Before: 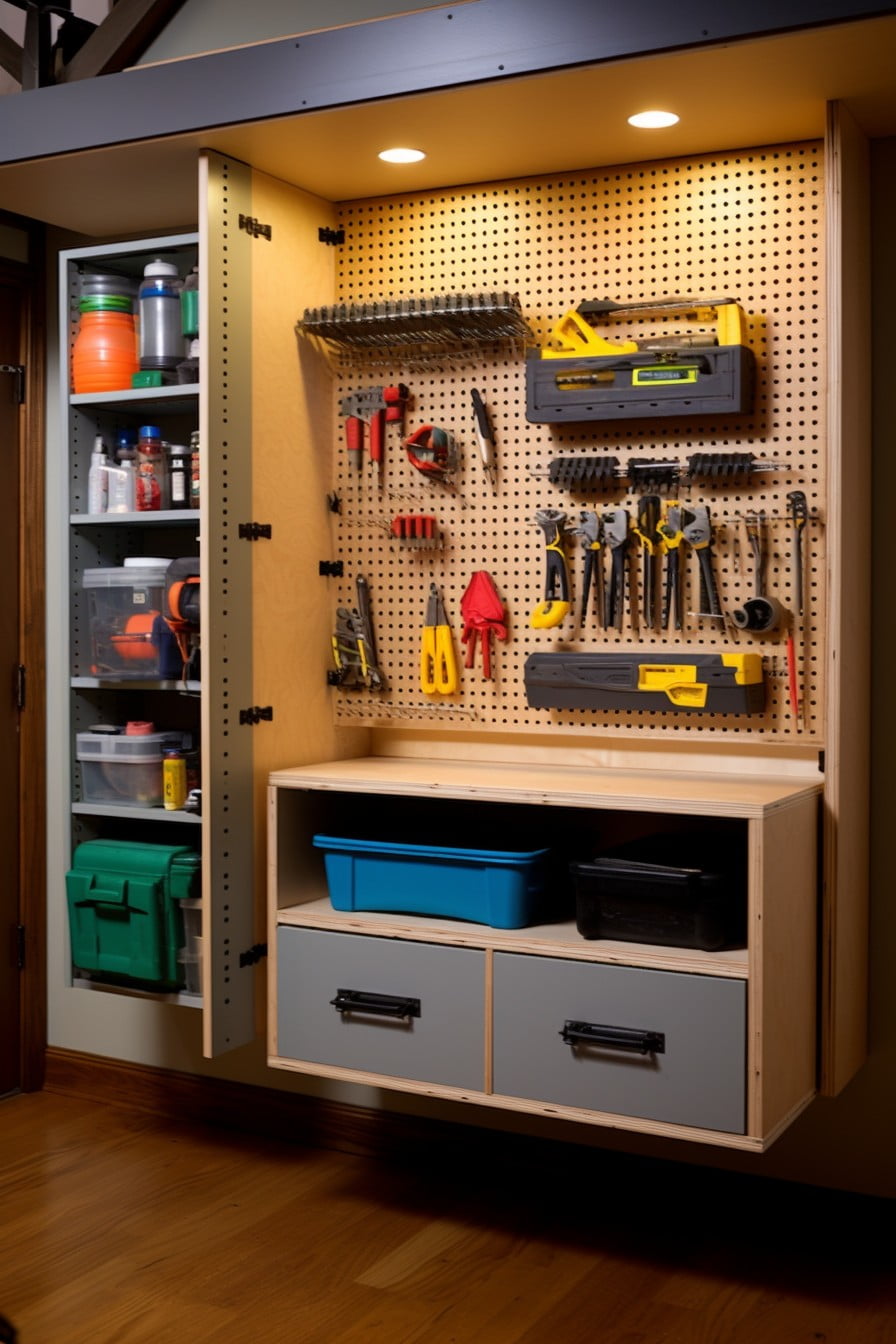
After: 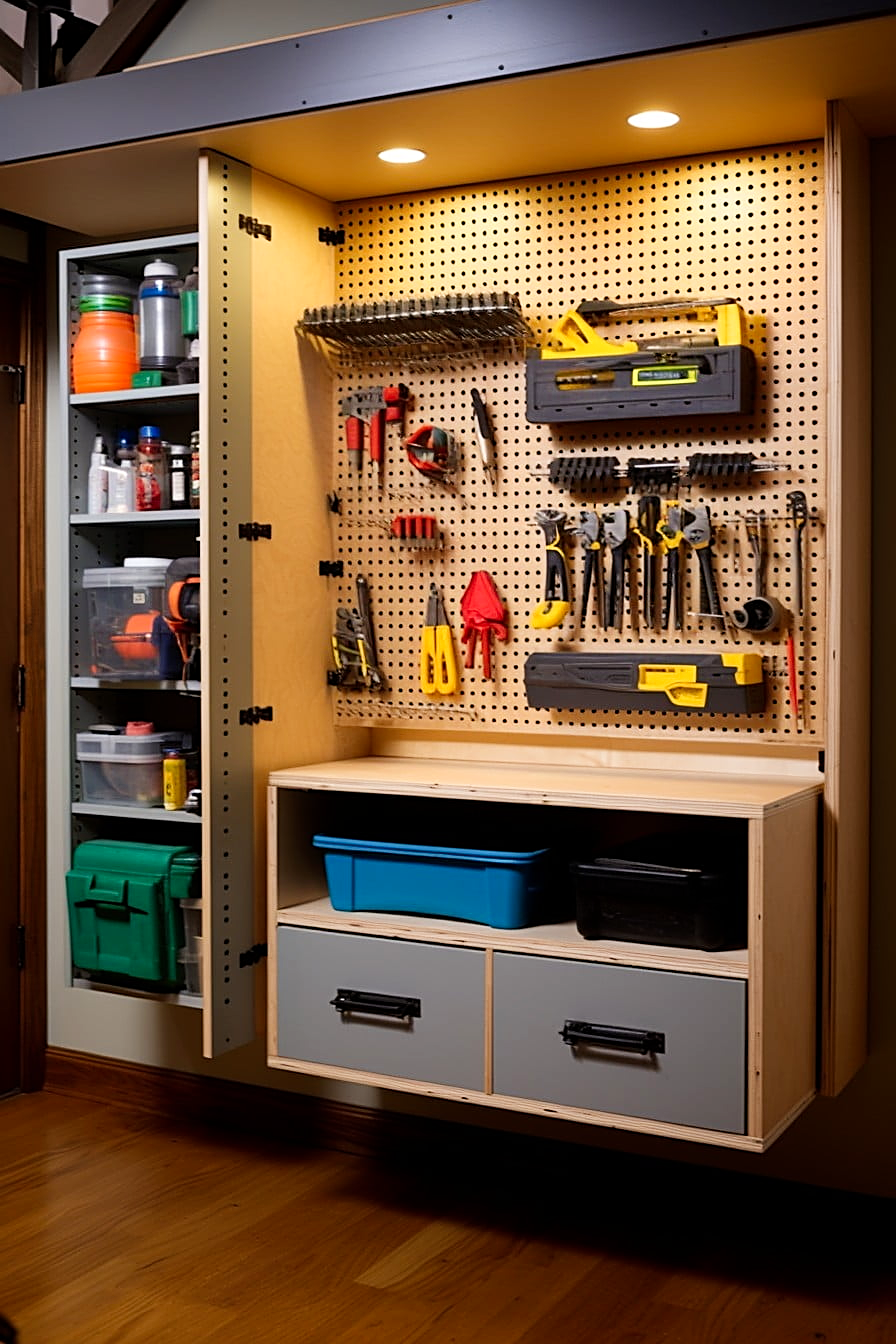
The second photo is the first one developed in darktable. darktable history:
tone equalizer: on, module defaults
tone curve: curves: ch0 [(0, 0) (0.004, 0.002) (0.02, 0.013) (0.218, 0.218) (0.664, 0.718) (0.832, 0.873) (1, 1)], preserve colors none
sharpen: amount 0.6
